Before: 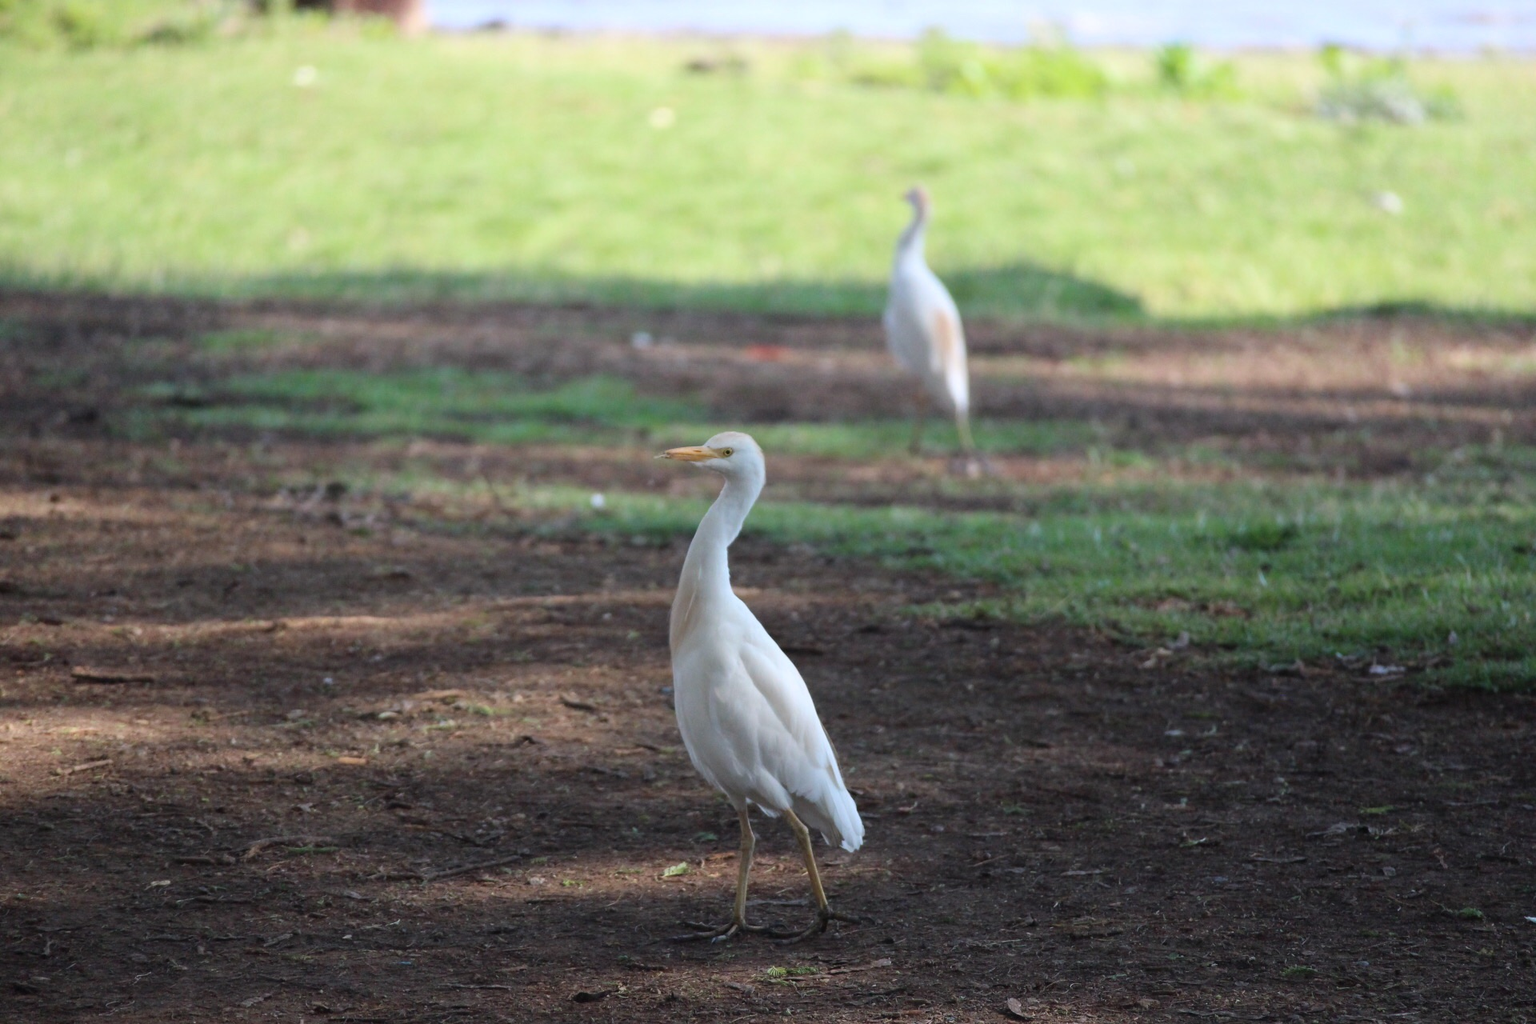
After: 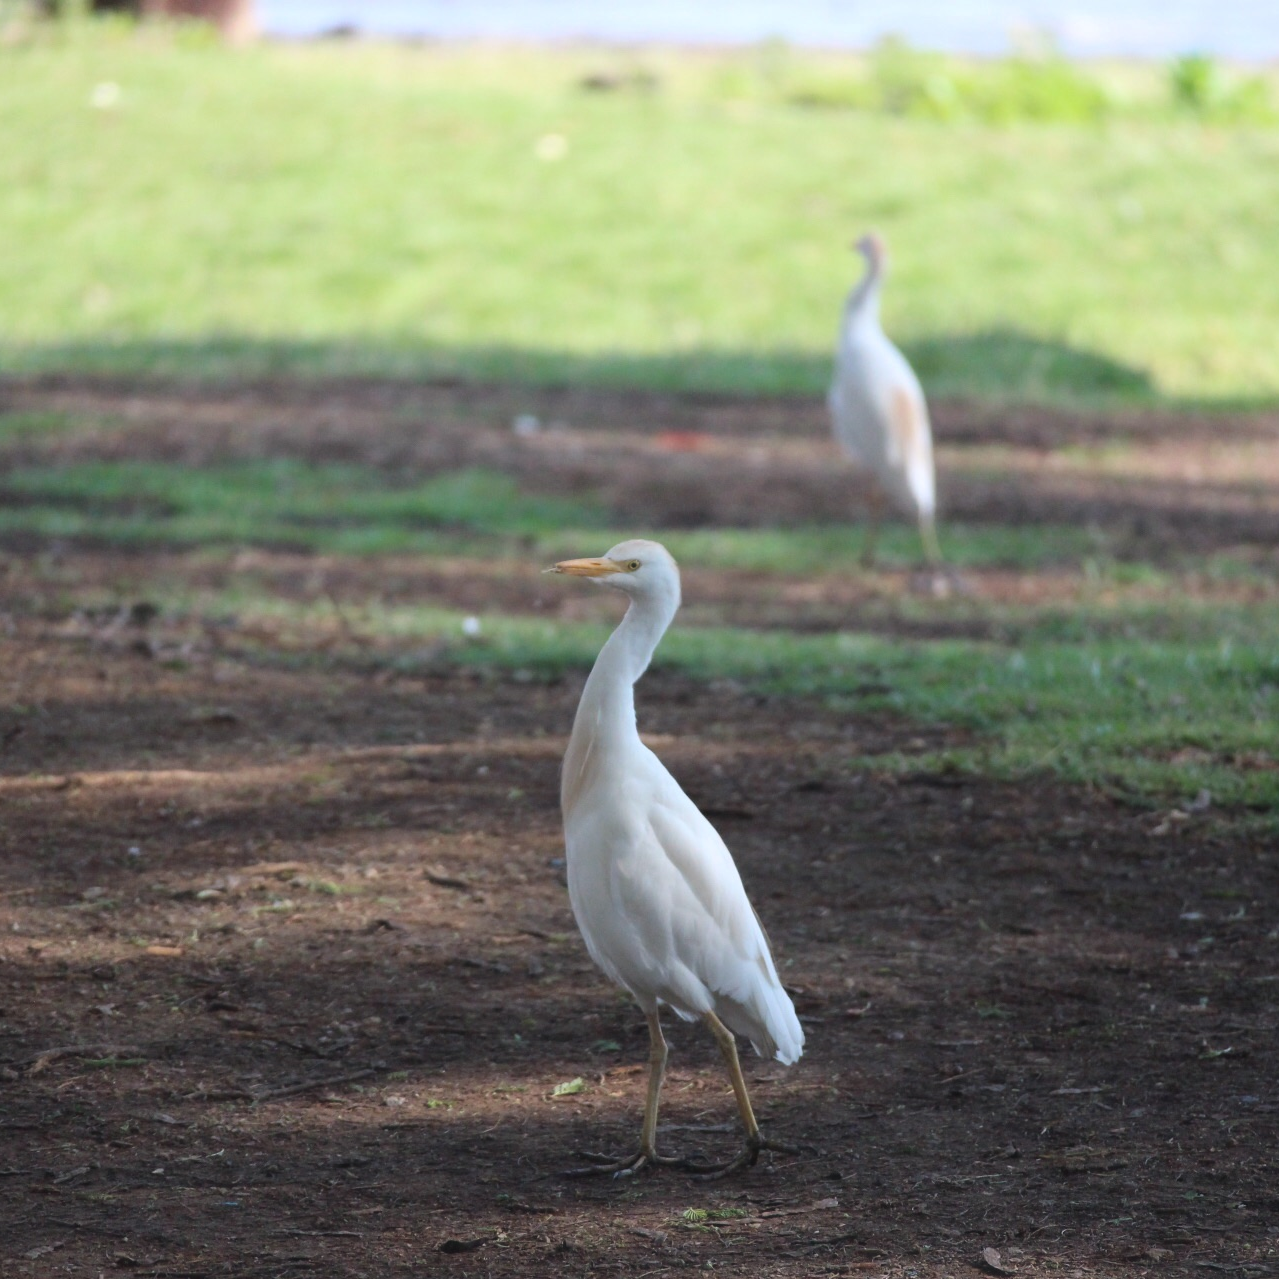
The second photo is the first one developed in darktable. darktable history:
crop and rotate: left 14.384%, right 18.988%
haze removal: strength -0.056, compatibility mode true, adaptive false
